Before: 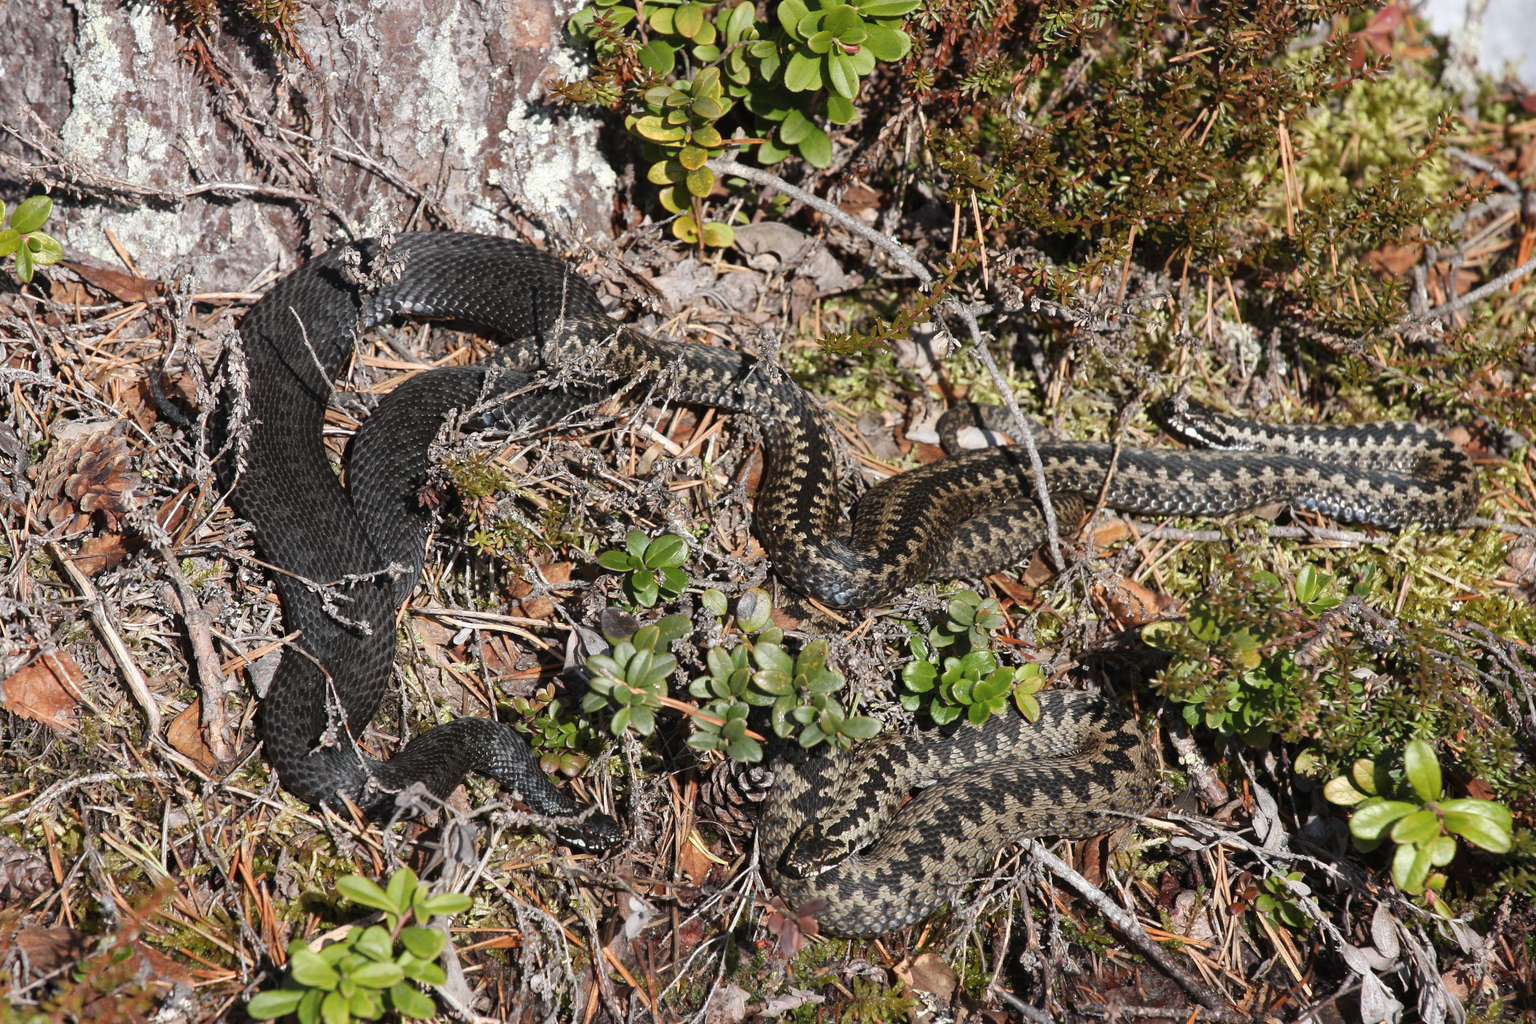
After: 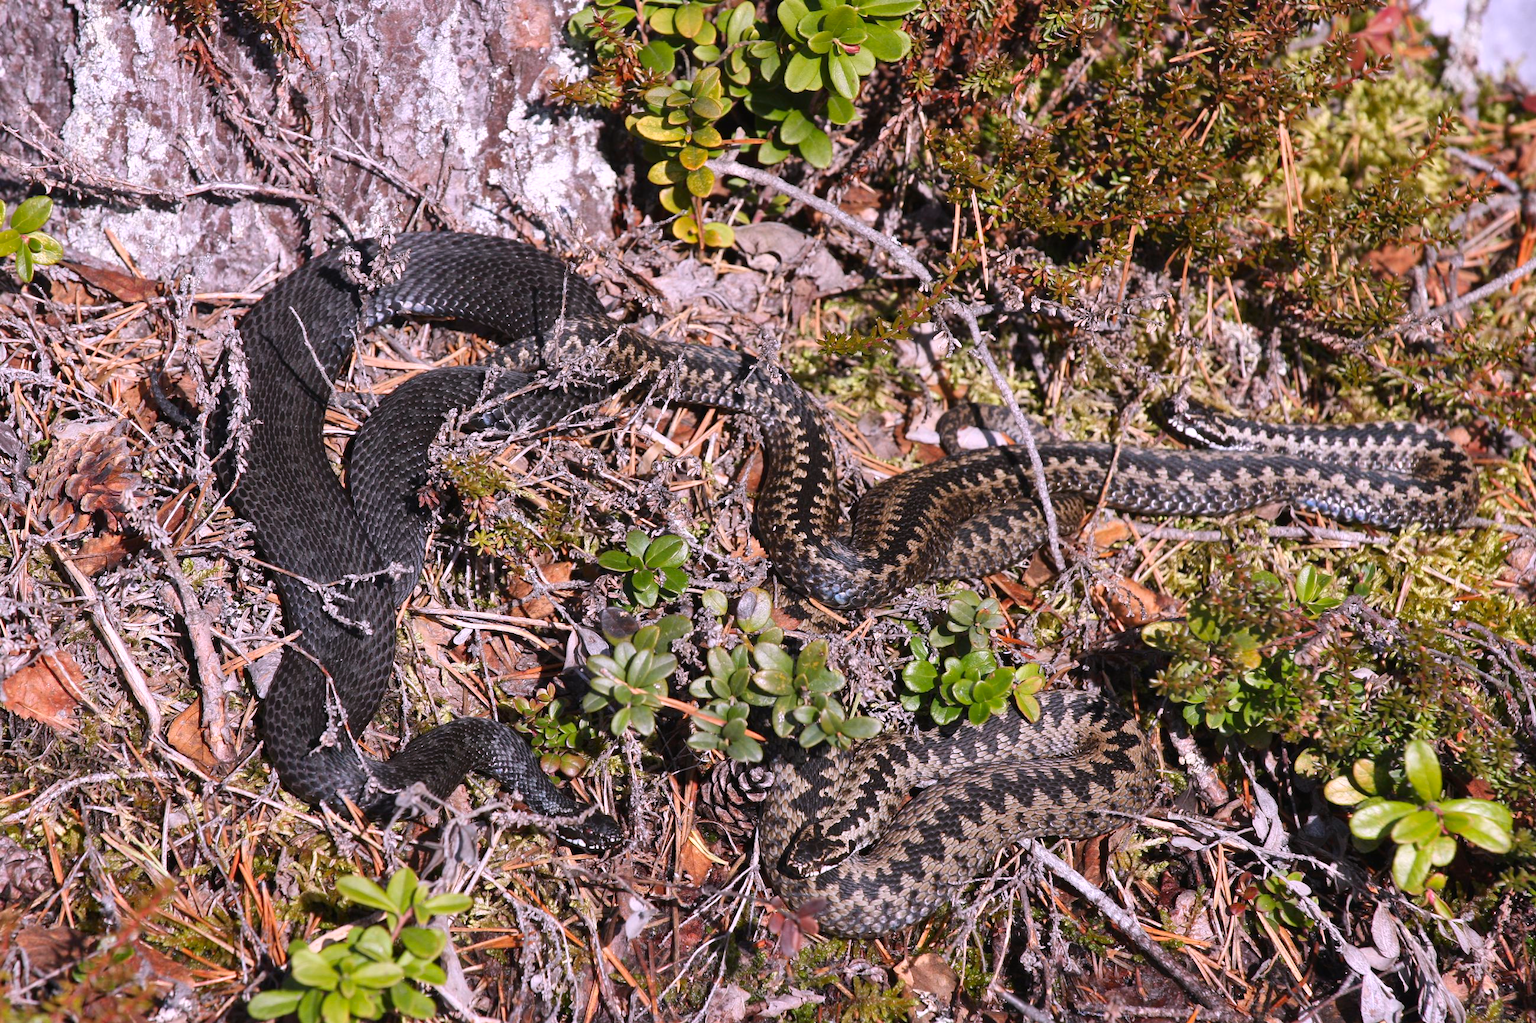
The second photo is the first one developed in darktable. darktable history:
contrast brightness saturation: contrast 0.08, saturation 0.2
shadows and highlights: soften with gaussian
white balance: red 1.066, blue 1.119
